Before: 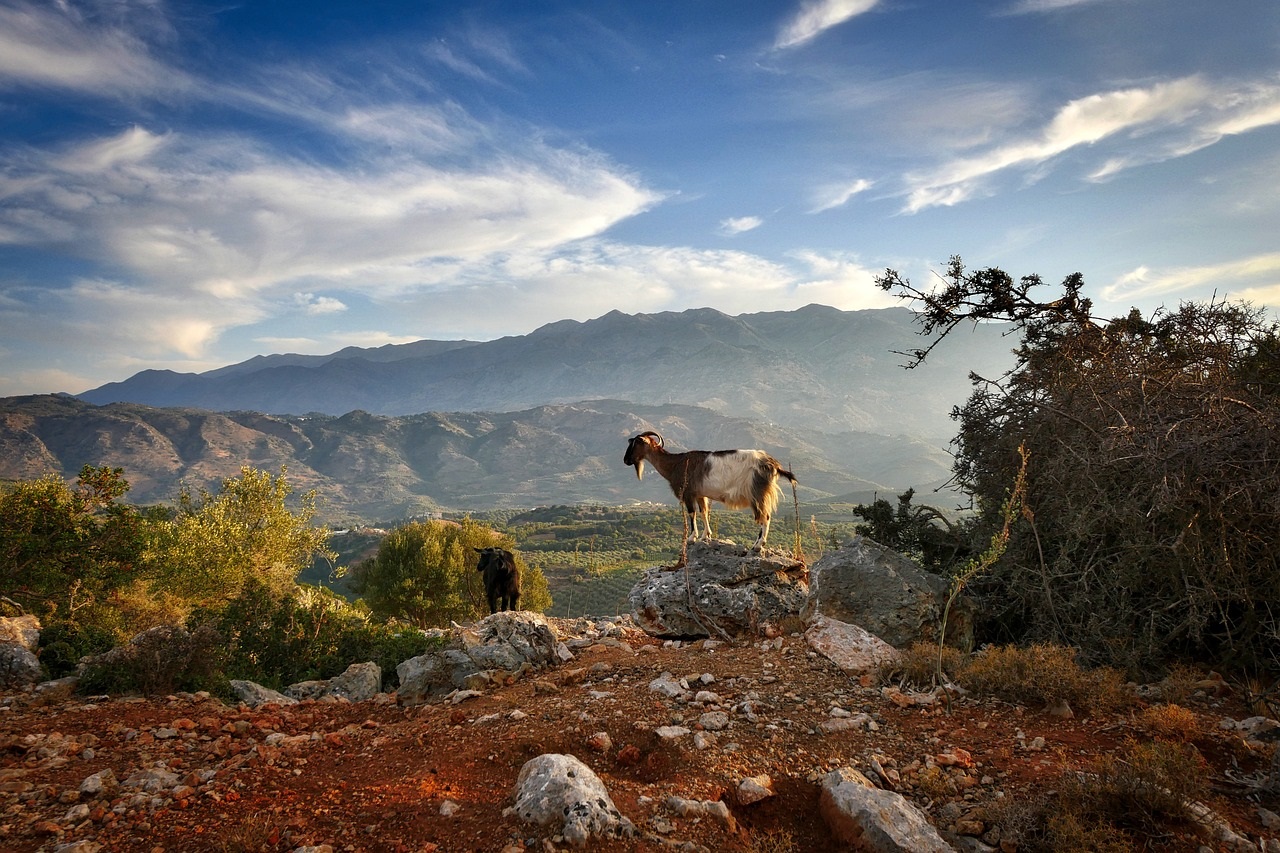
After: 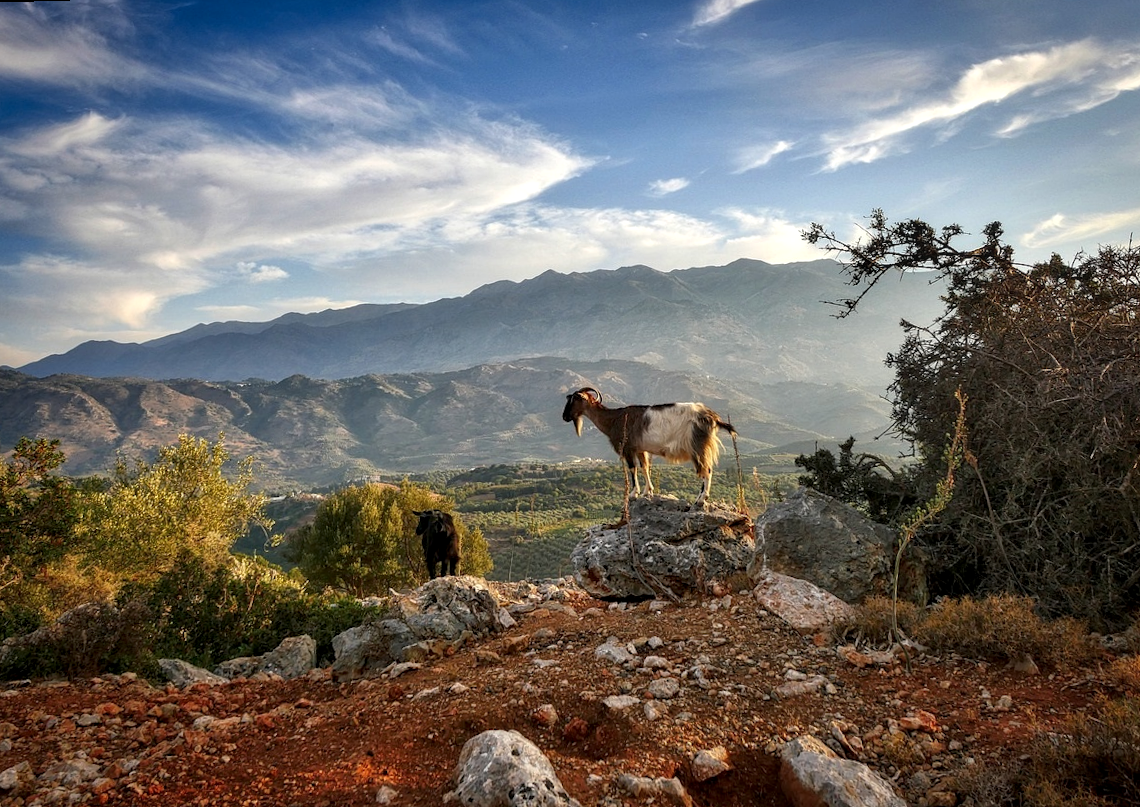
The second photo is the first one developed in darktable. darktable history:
rotate and perspective: rotation -1.68°, lens shift (vertical) -0.146, crop left 0.049, crop right 0.912, crop top 0.032, crop bottom 0.96
crop and rotate: left 2.536%, right 1.107%, bottom 2.246%
local contrast: on, module defaults
